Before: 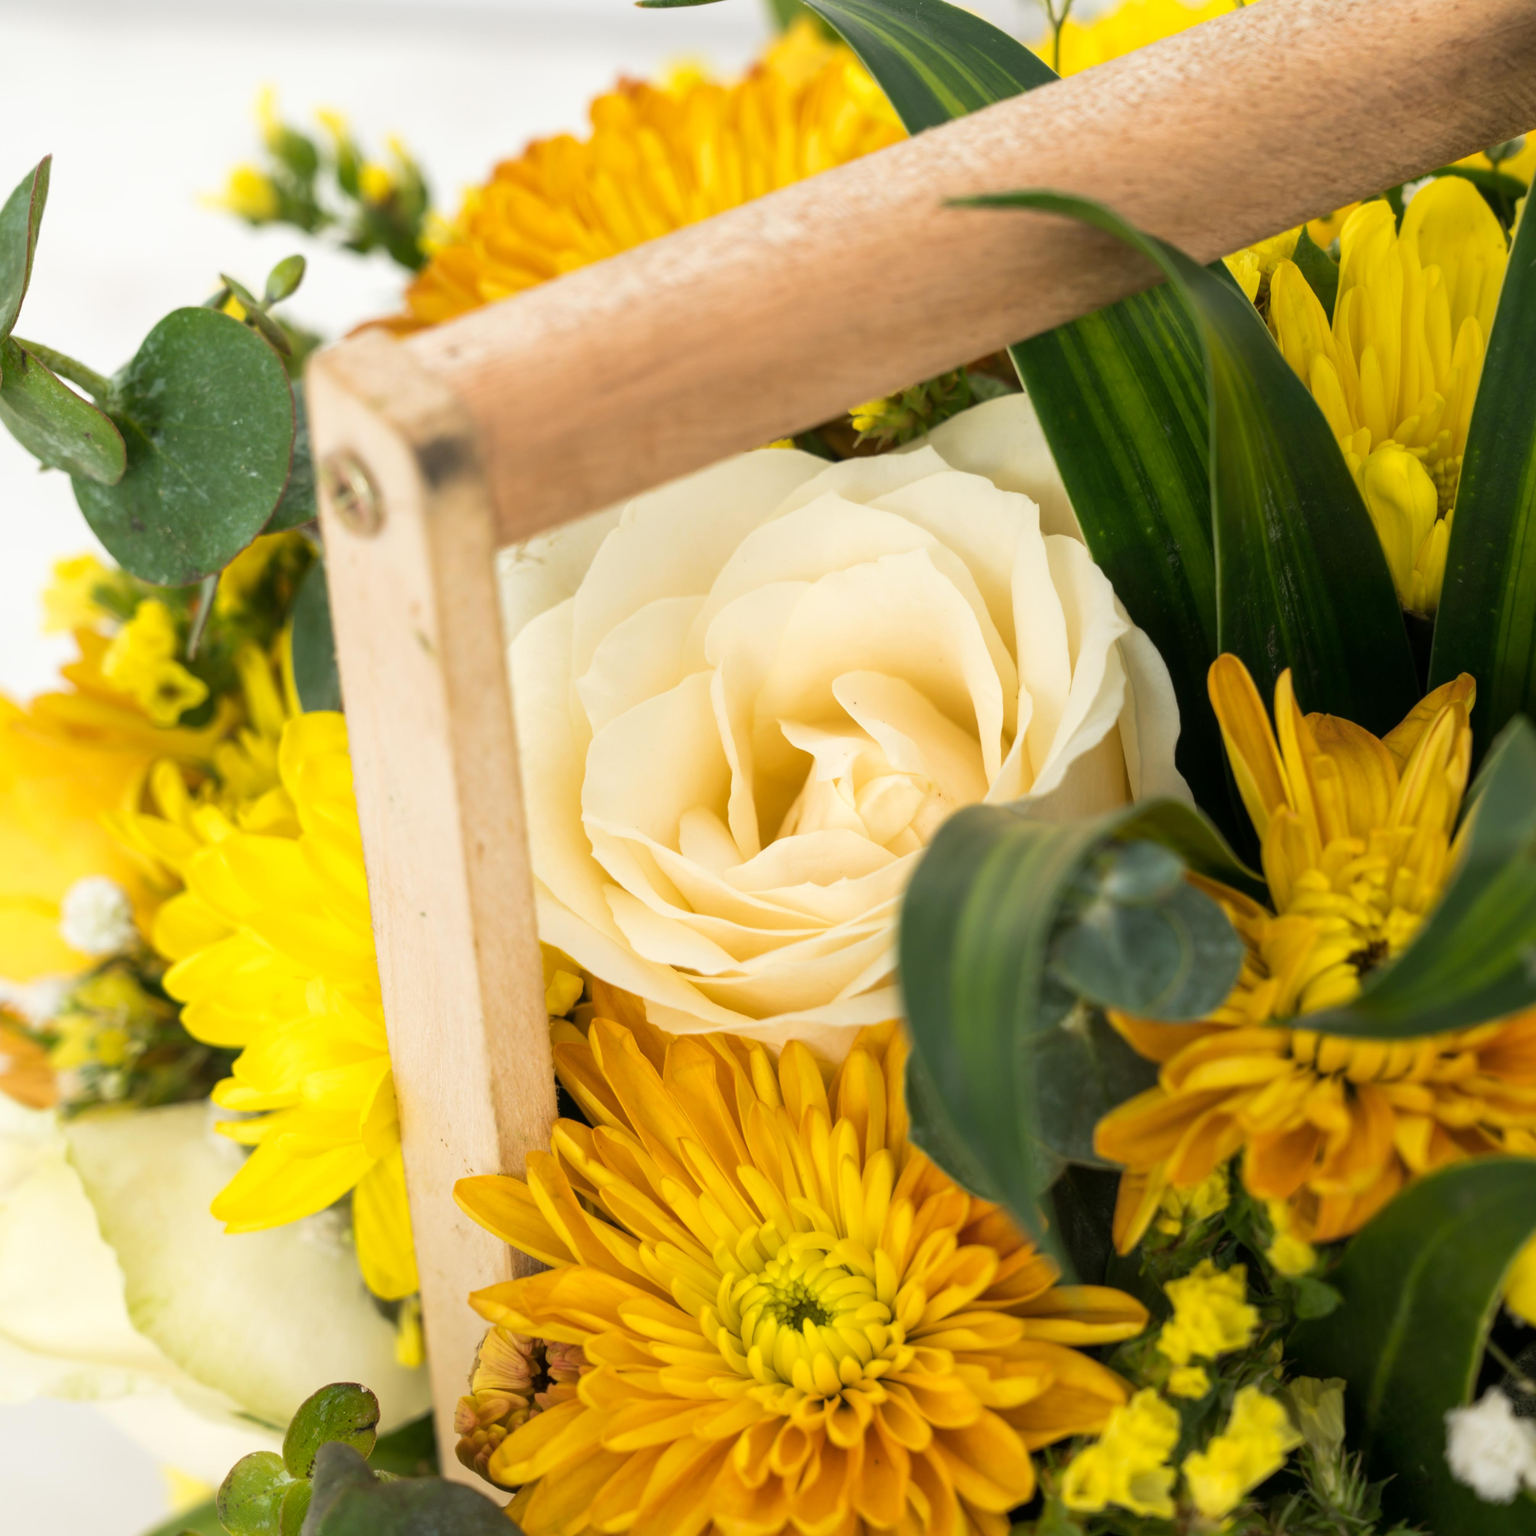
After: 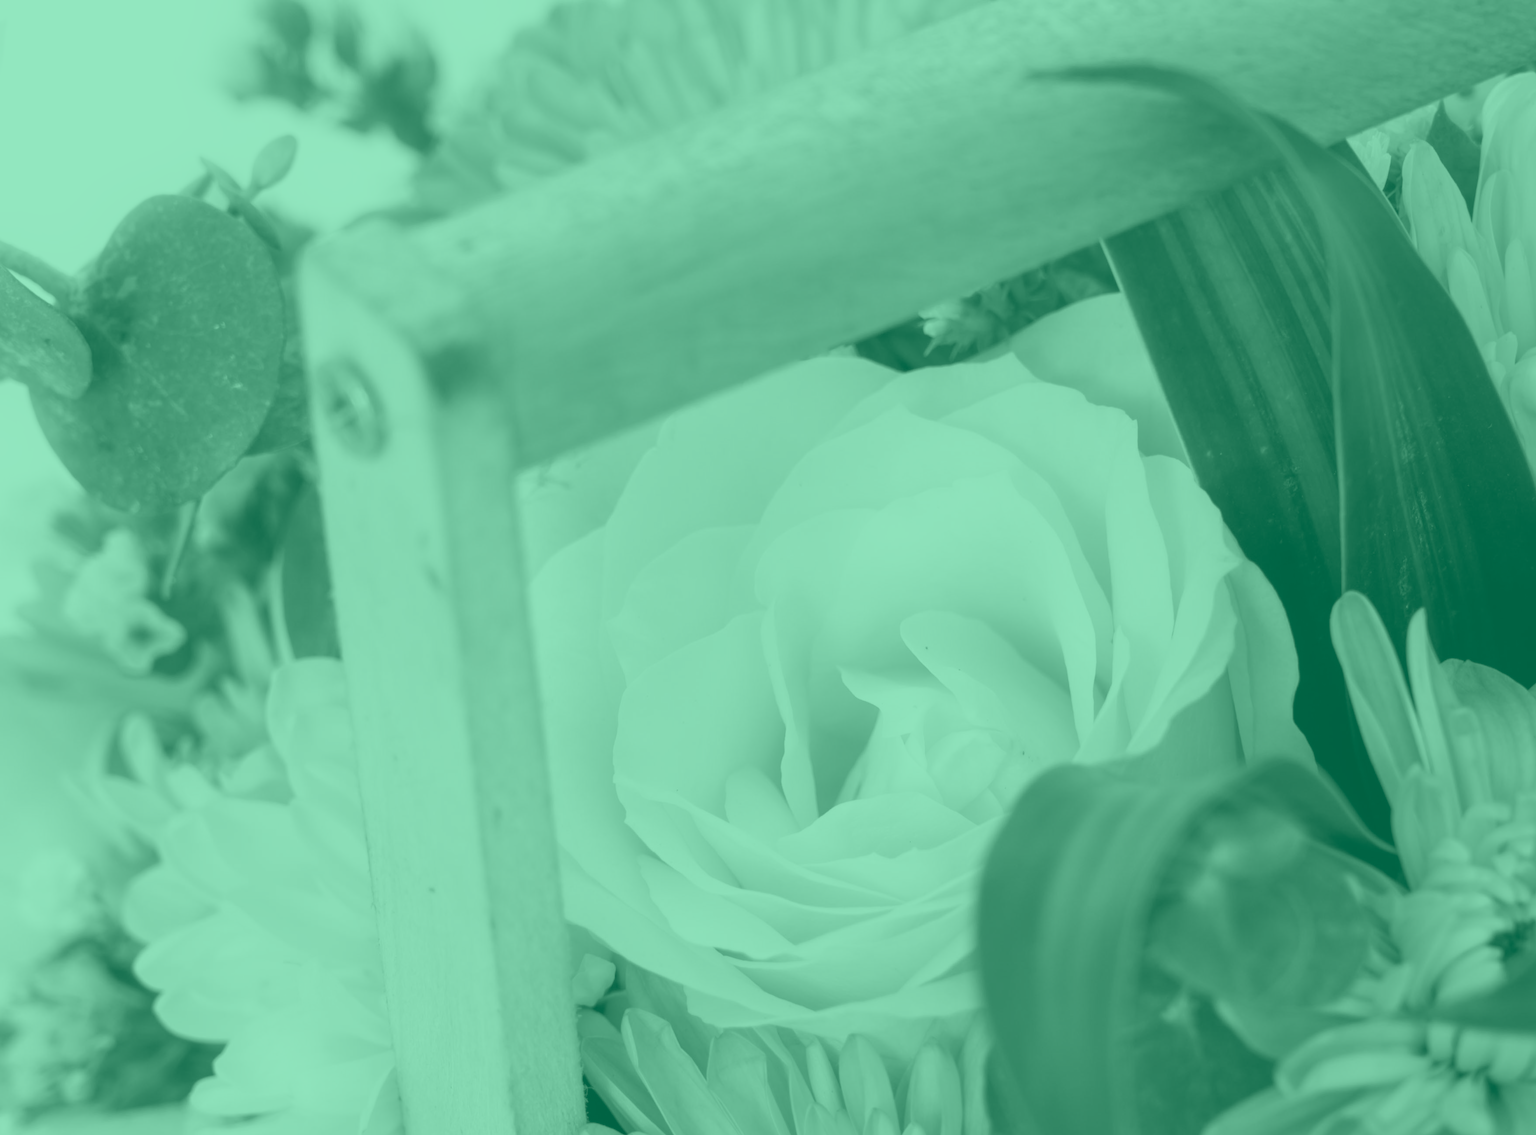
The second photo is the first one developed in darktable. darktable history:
crop: left 3.015%, top 8.969%, right 9.647%, bottom 26.457%
colorize: hue 147.6°, saturation 65%, lightness 21.64%
bloom: size 13.65%, threshold 98.39%, strength 4.82%
